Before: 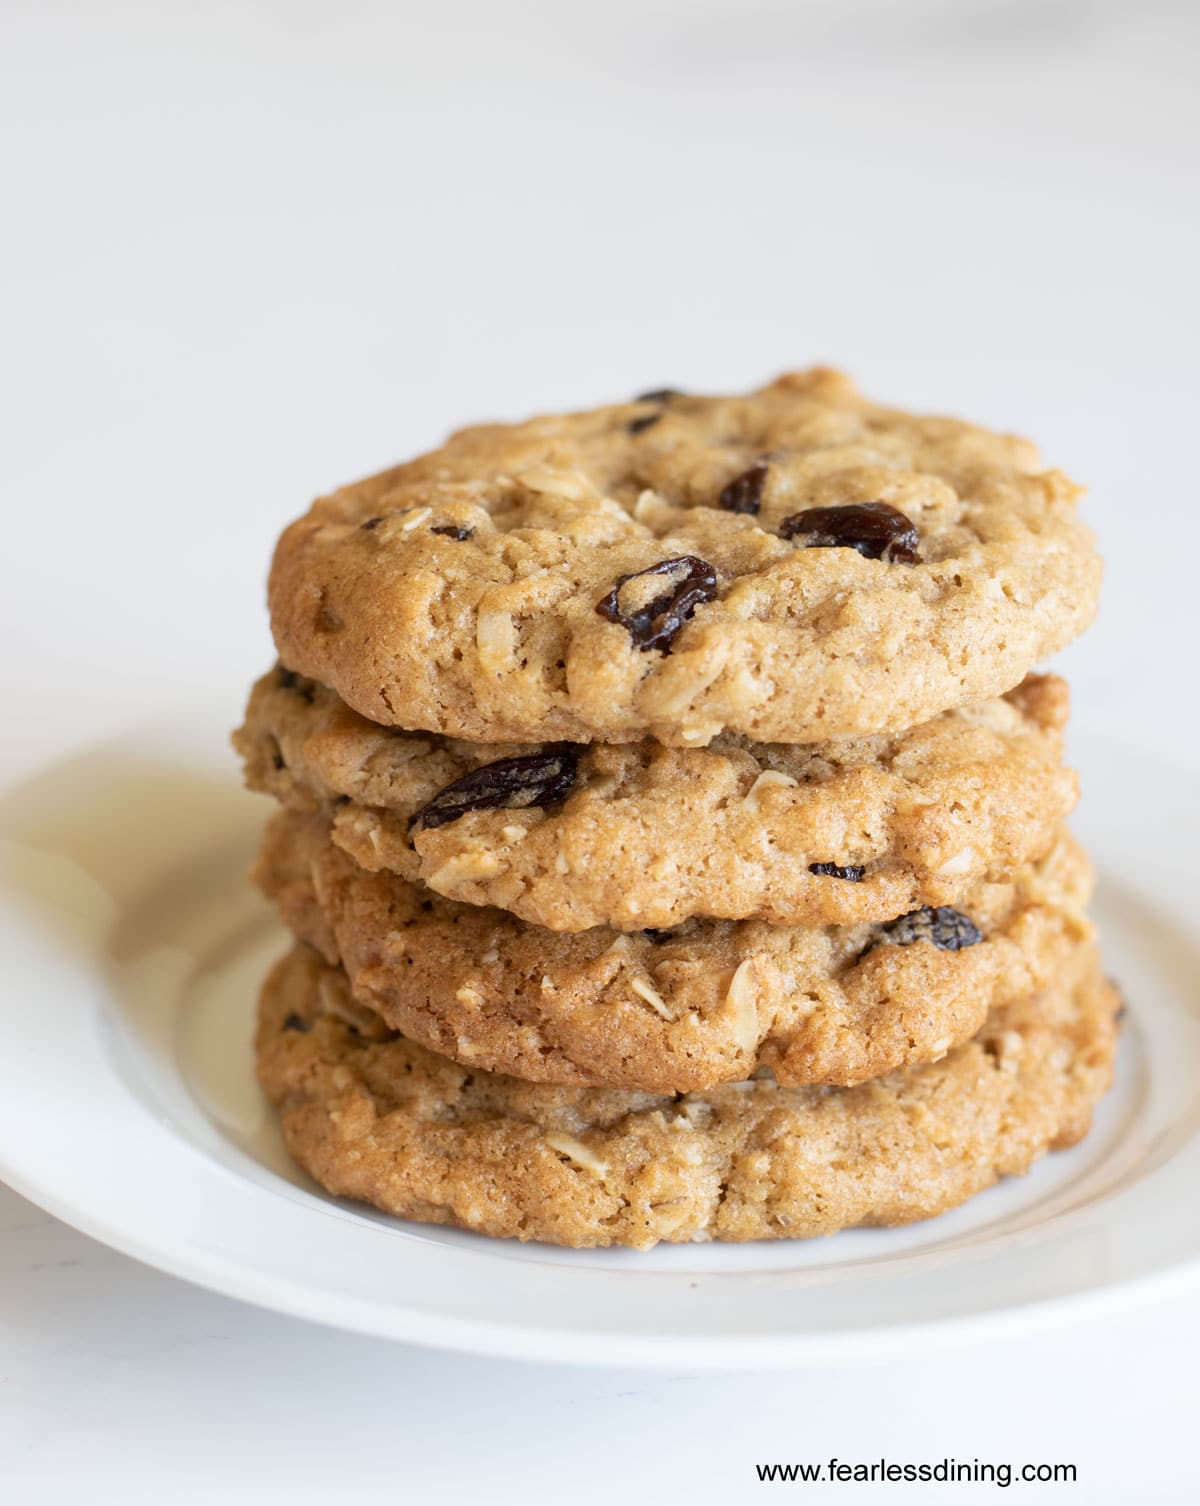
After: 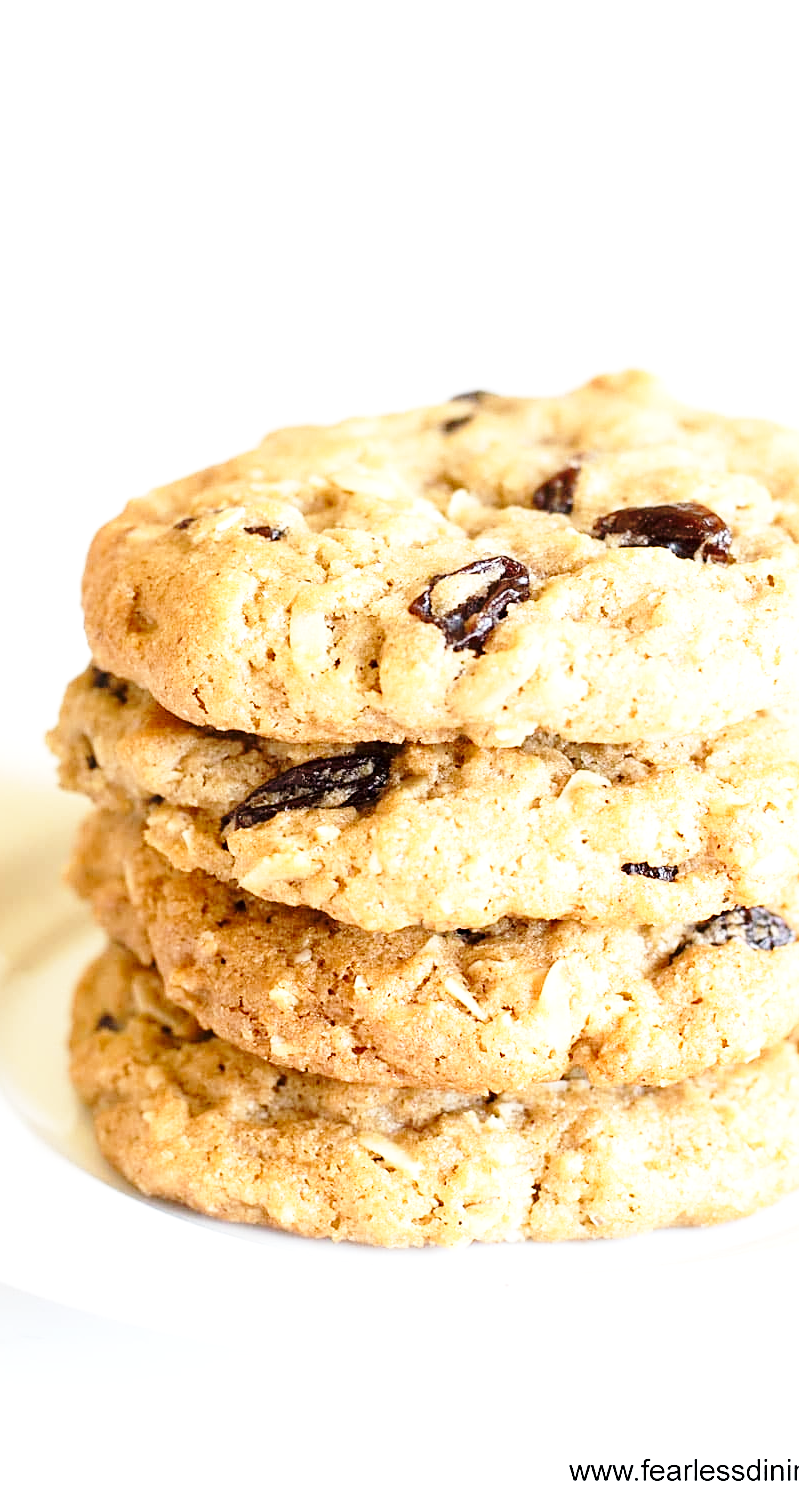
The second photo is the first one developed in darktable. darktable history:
exposure: exposure 0.737 EV, compensate highlight preservation false
crop and rotate: left 15.587%, right 17.776%
base curve: curves: ch0 [(0, 0) (0.028, 0.03) (0.121, 0.232) (0.46, 0.748) (0.859, 0.968) (1, 1)], preserve colors none
sharpen: on, module defaults
